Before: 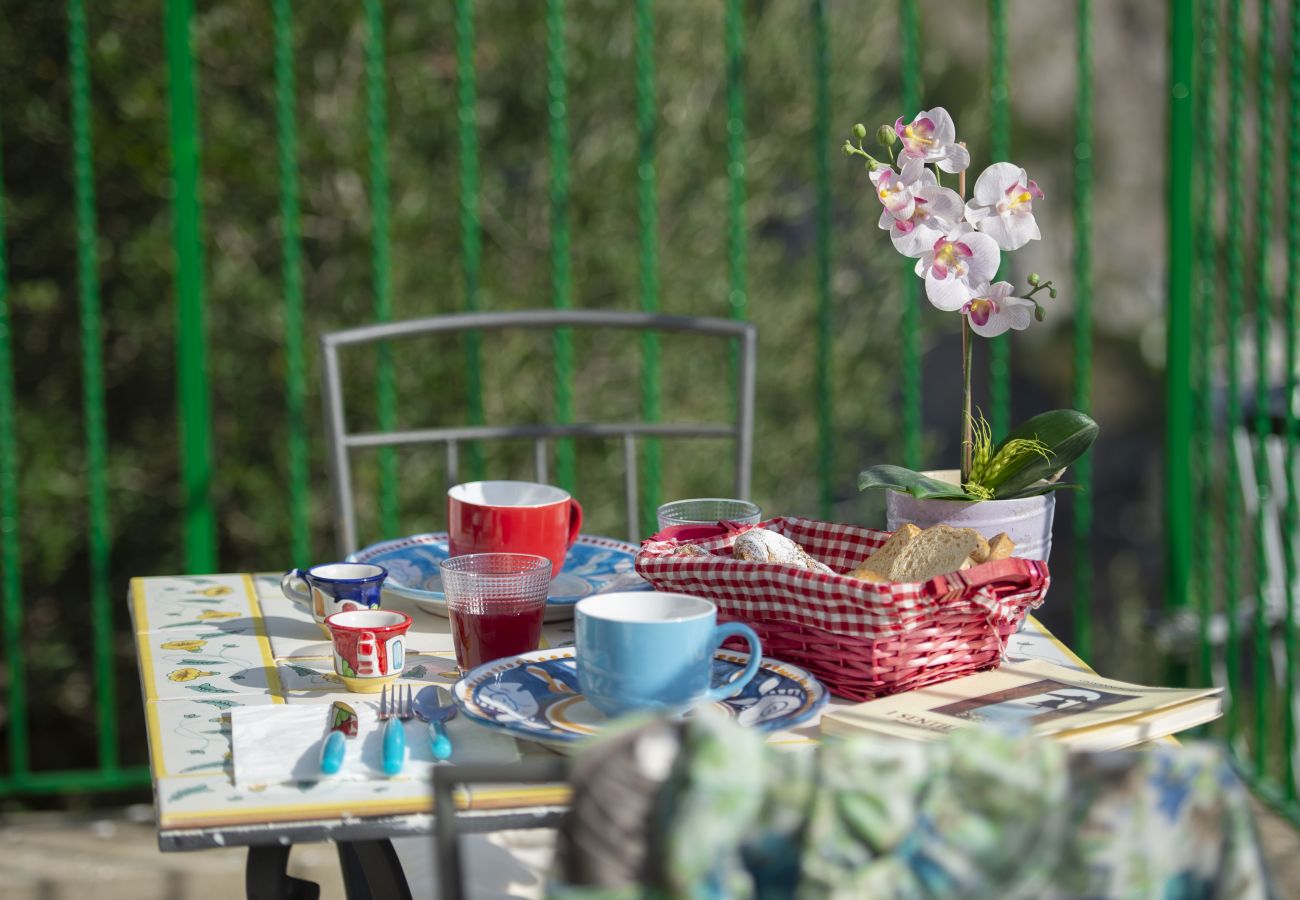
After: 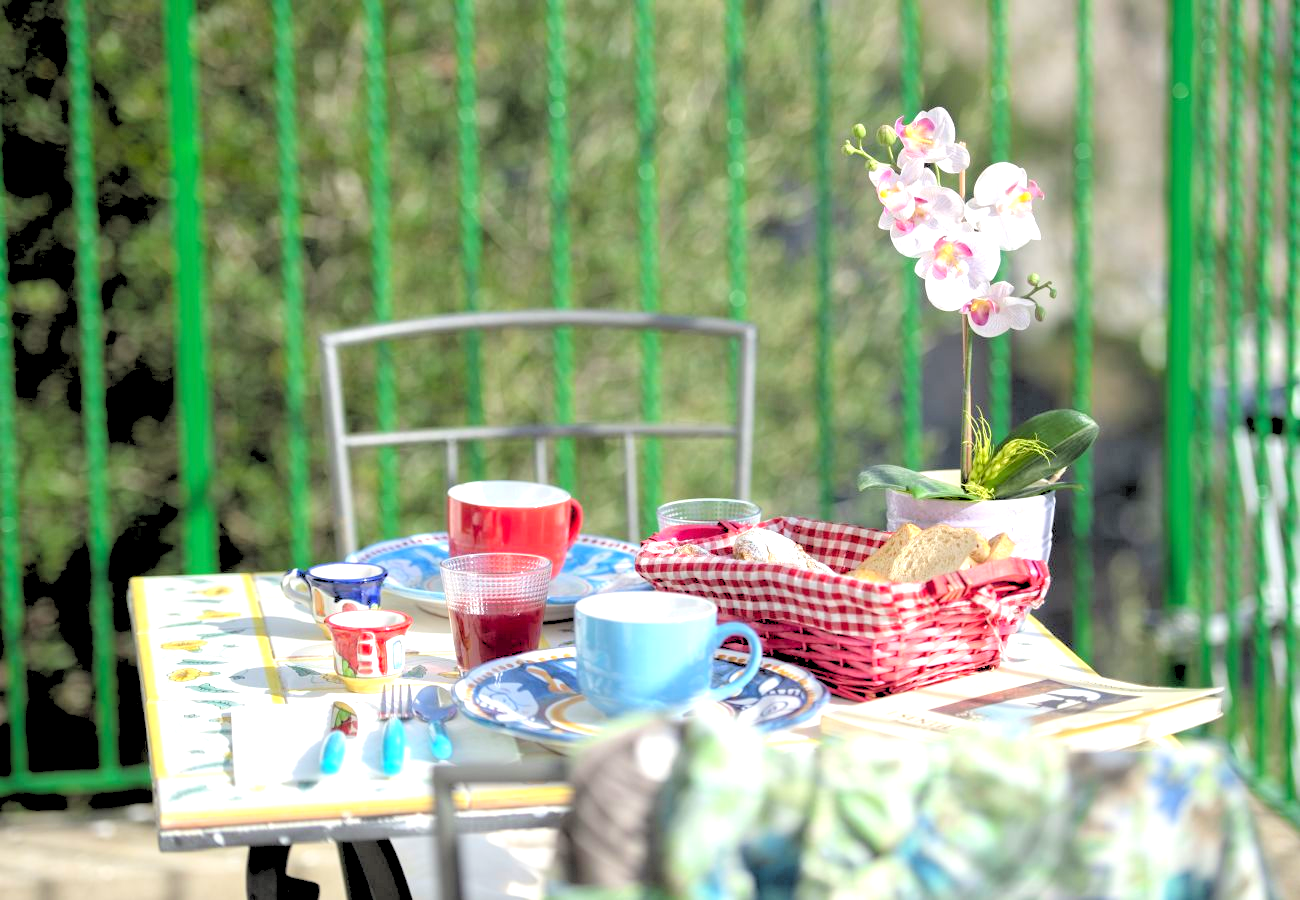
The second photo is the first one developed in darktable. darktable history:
rgb levels: levels [[0.027, 0.429, 0.996], [0, 0.5, 1], [0, 0.5, 1]]
exposure: exposure 1 EV, compensate highlight preservation false
